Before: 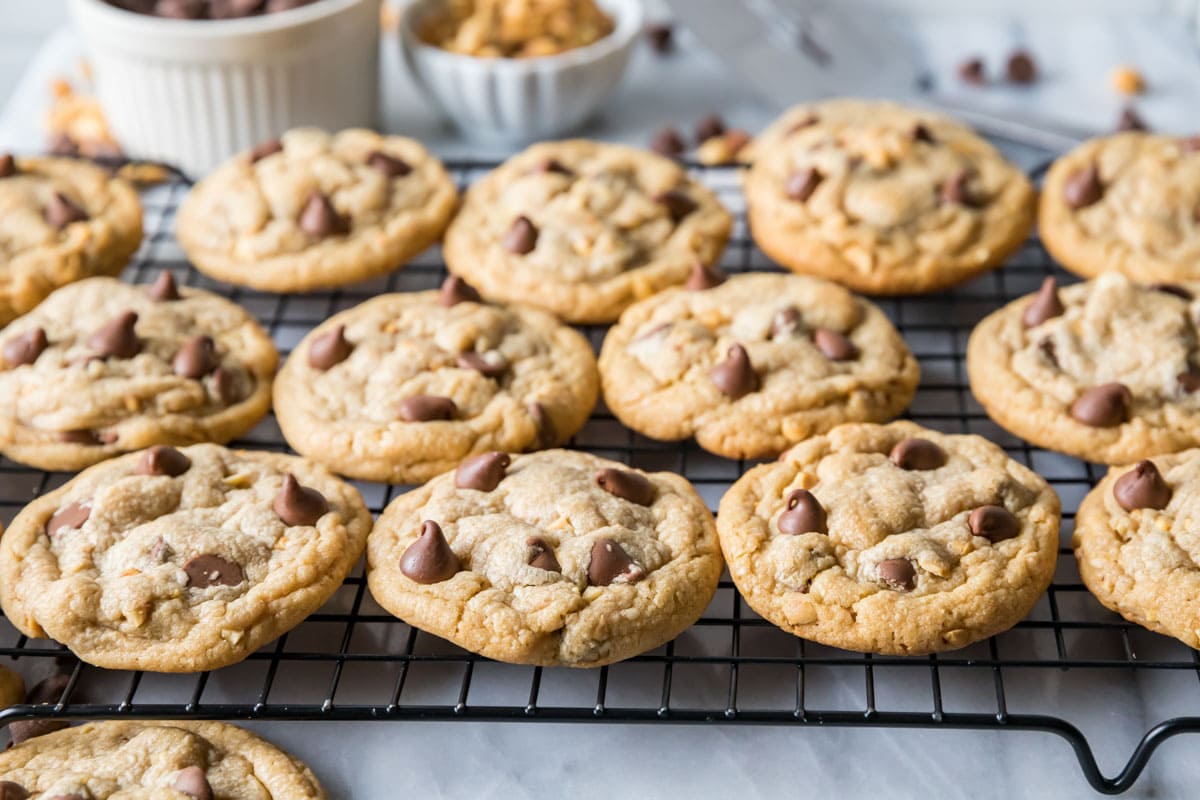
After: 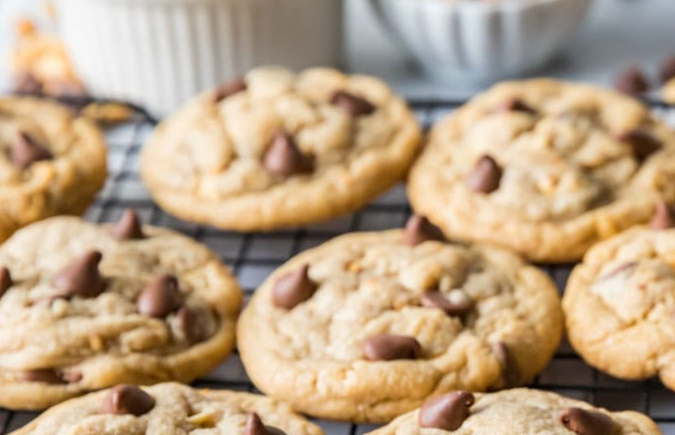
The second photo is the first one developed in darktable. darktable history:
crop and rotate: left 3.066%, top 7.629%, right 40.646%, bottom 37.964%
